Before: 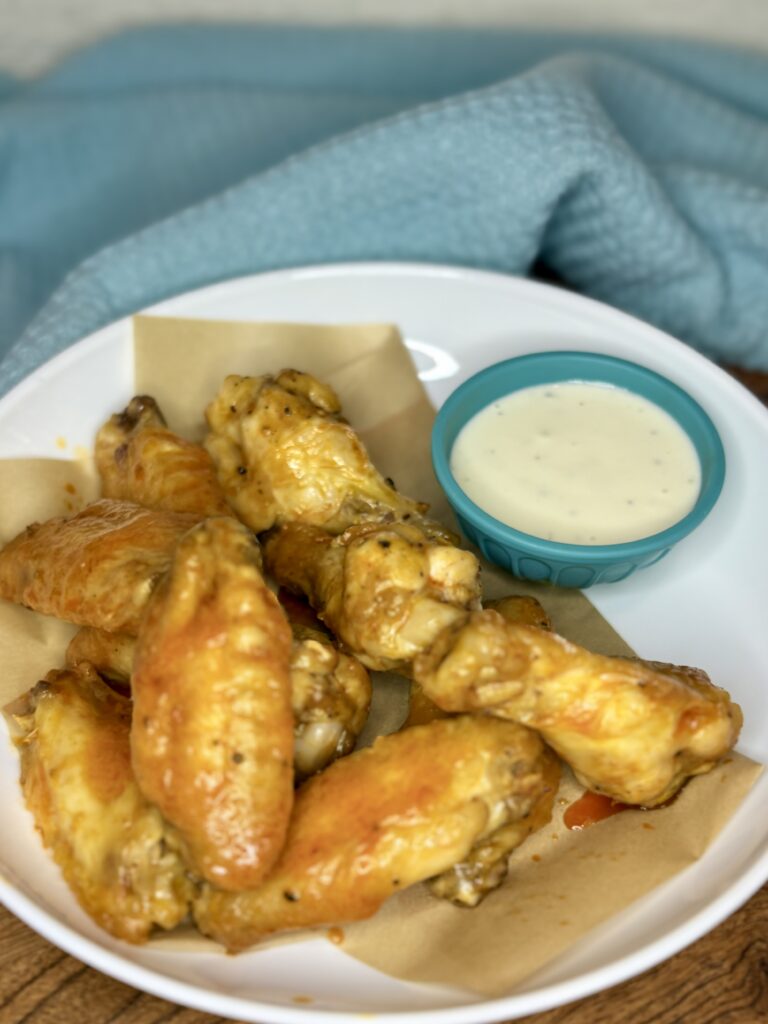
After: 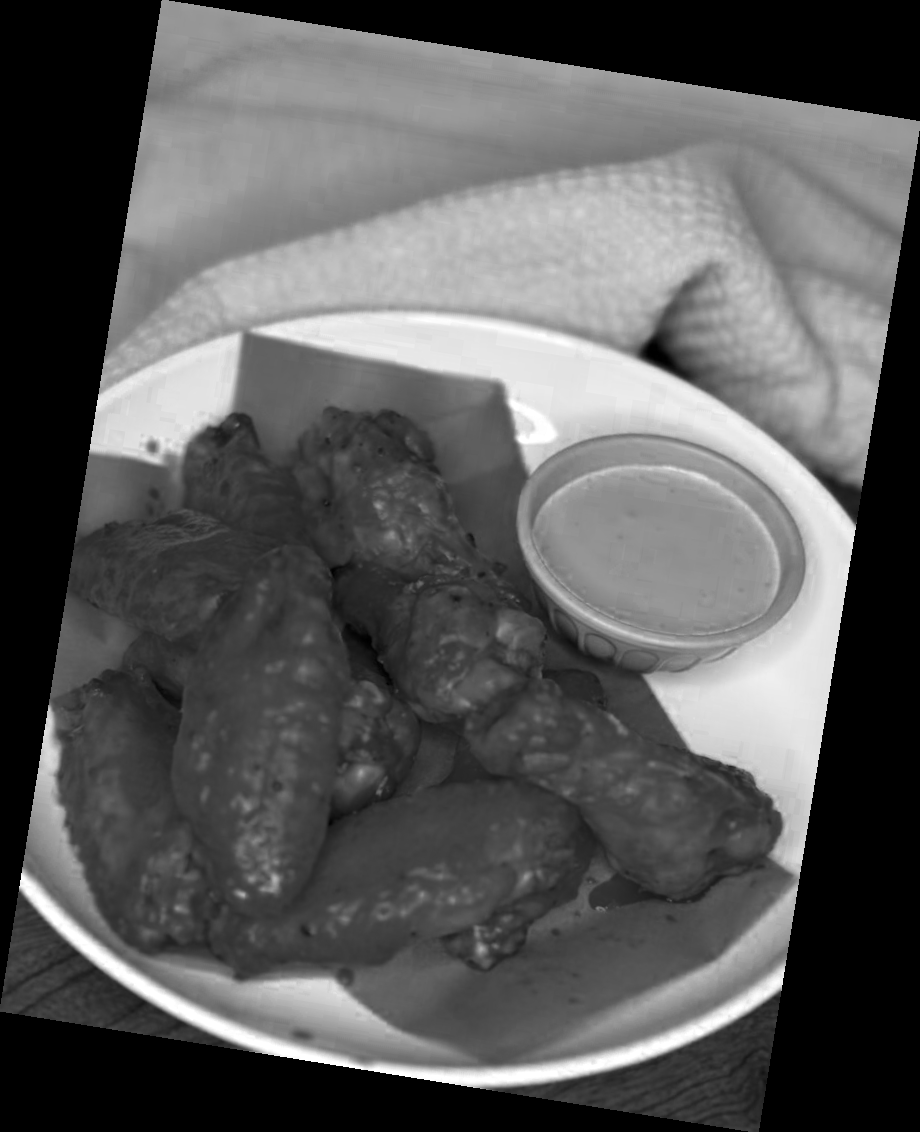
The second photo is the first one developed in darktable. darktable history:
color zones: curves: ch0 [(0.287, 0.048) (0.493, 0.484) (0.737, 0.816)]; ch1 [(0, 0) (0.143, 0) (0.286, 0) (0.429, 0) (0.571, 0) (0.714, 0) (0.857, 0)]
rotate and perspective: rotation 9.12°, automatic cropping off
